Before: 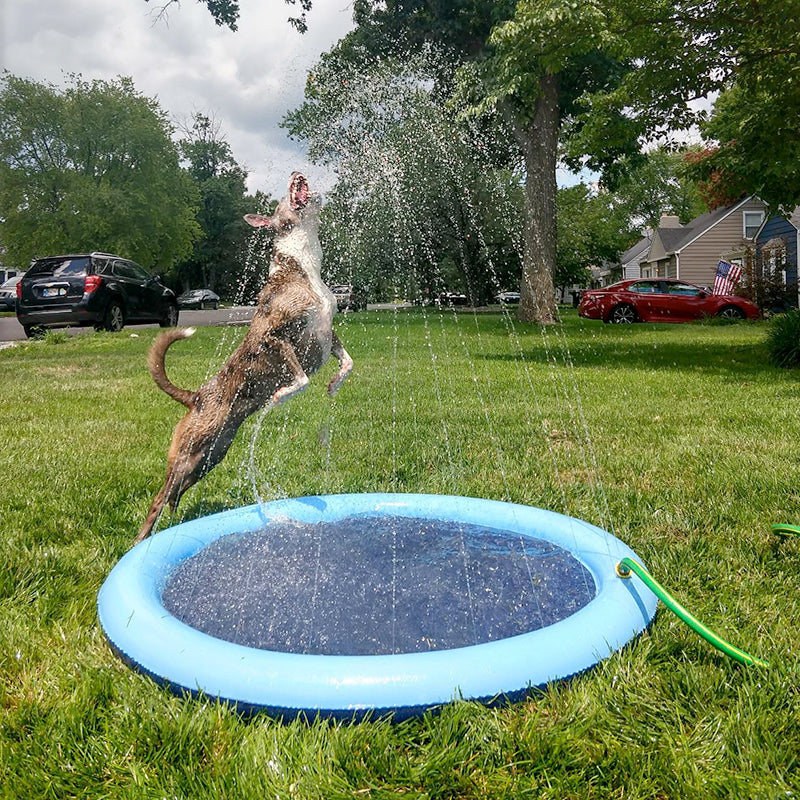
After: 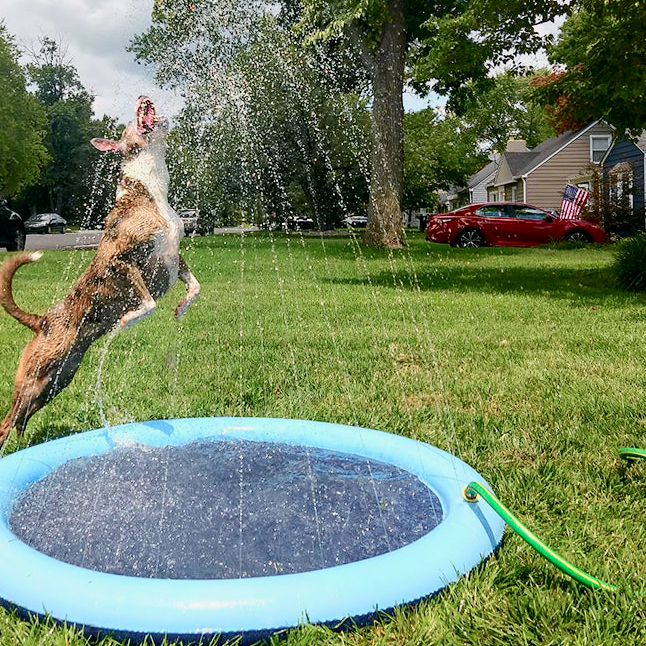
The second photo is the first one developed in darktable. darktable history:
crop: left 19.159%, top 9.58%, bottom 9.58%
tone curve: curves: ch0 [(0, 0) (0.058, 0.027) (0.214, 0.183) (0.304, 0.288) (0.51, 0.549) (0.658, 0.7) (0.741, 0.775) (0.844, 0.866) (0.986, 0.957)]; ch1 [(0, 0) (0.172, 0.123) (0.312, 0.296) (0.437, 0.429) (0.471, 0.469) (0.502, 0.5) (0.513, 0.515) (0.572, 0.603) (0.617, 0.653) (0.68, 0.724) (0.889, 0.924) (1, 1)]; ch2 [(0, 0) (0.411, 0.424) (0.489, 0.49) (0.502, 0.5) (0.517, 0.519) (0.549, 0.578) (0.604, 0.628) (0.693, 0.686) (1, 1)], color space Lab, independent channels, preserve colors none
